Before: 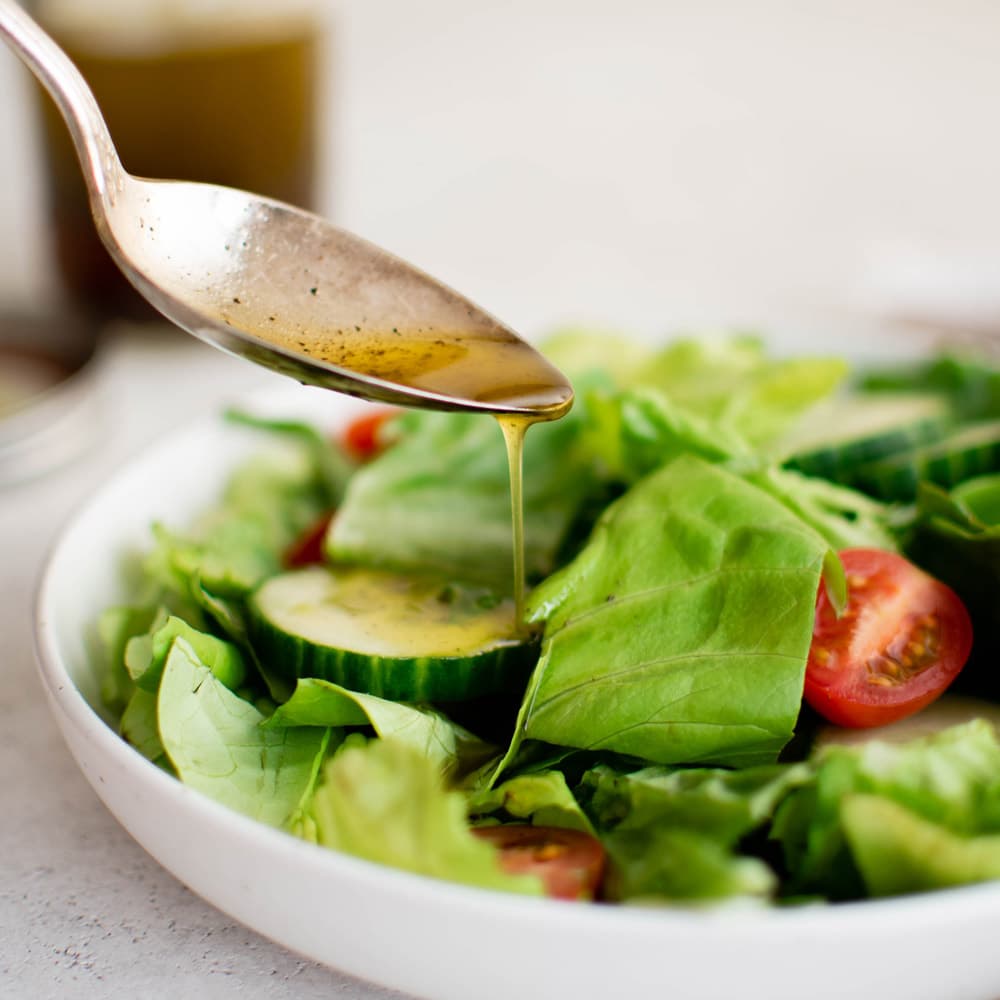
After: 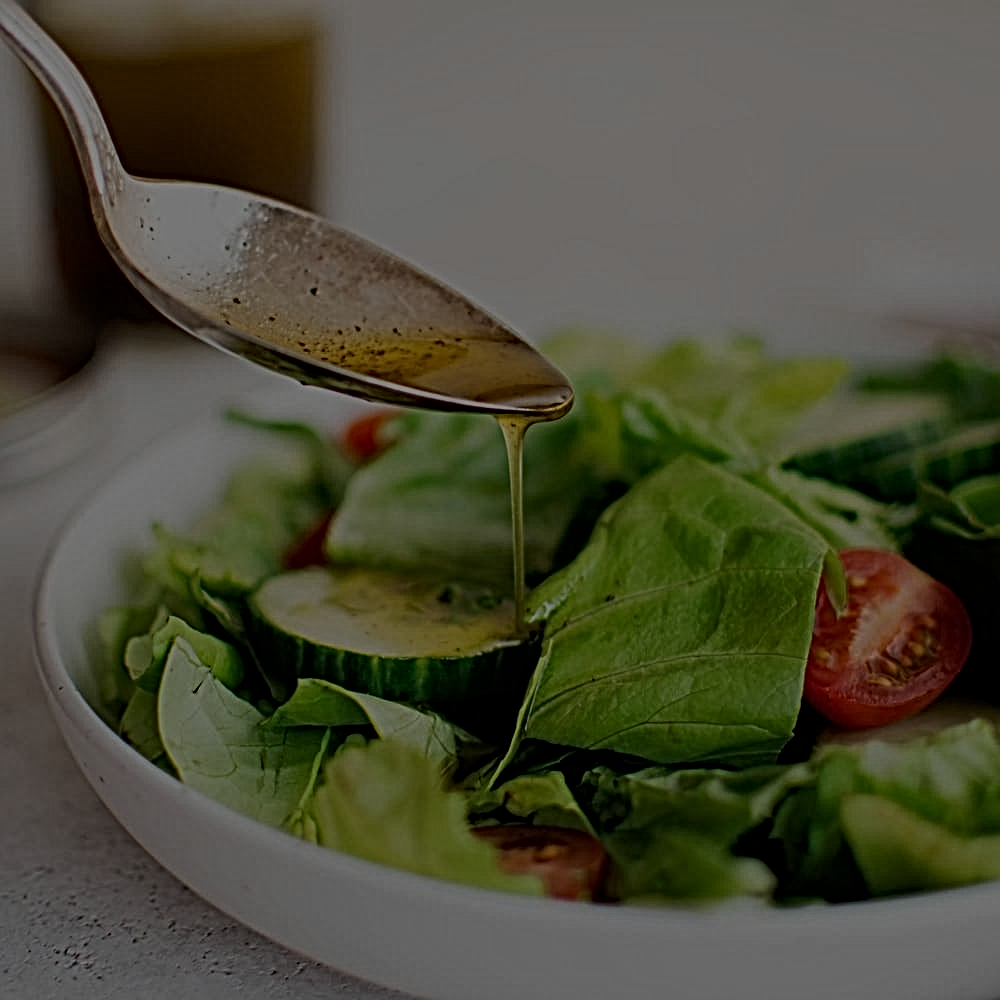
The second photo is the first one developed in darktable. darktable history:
local contrast: mode bilateral grid, contrast 20, coarseness 3, detail 300%, midtone range 0.2
exposure: exposure -2.446 EV, compensate highlight preservation false
